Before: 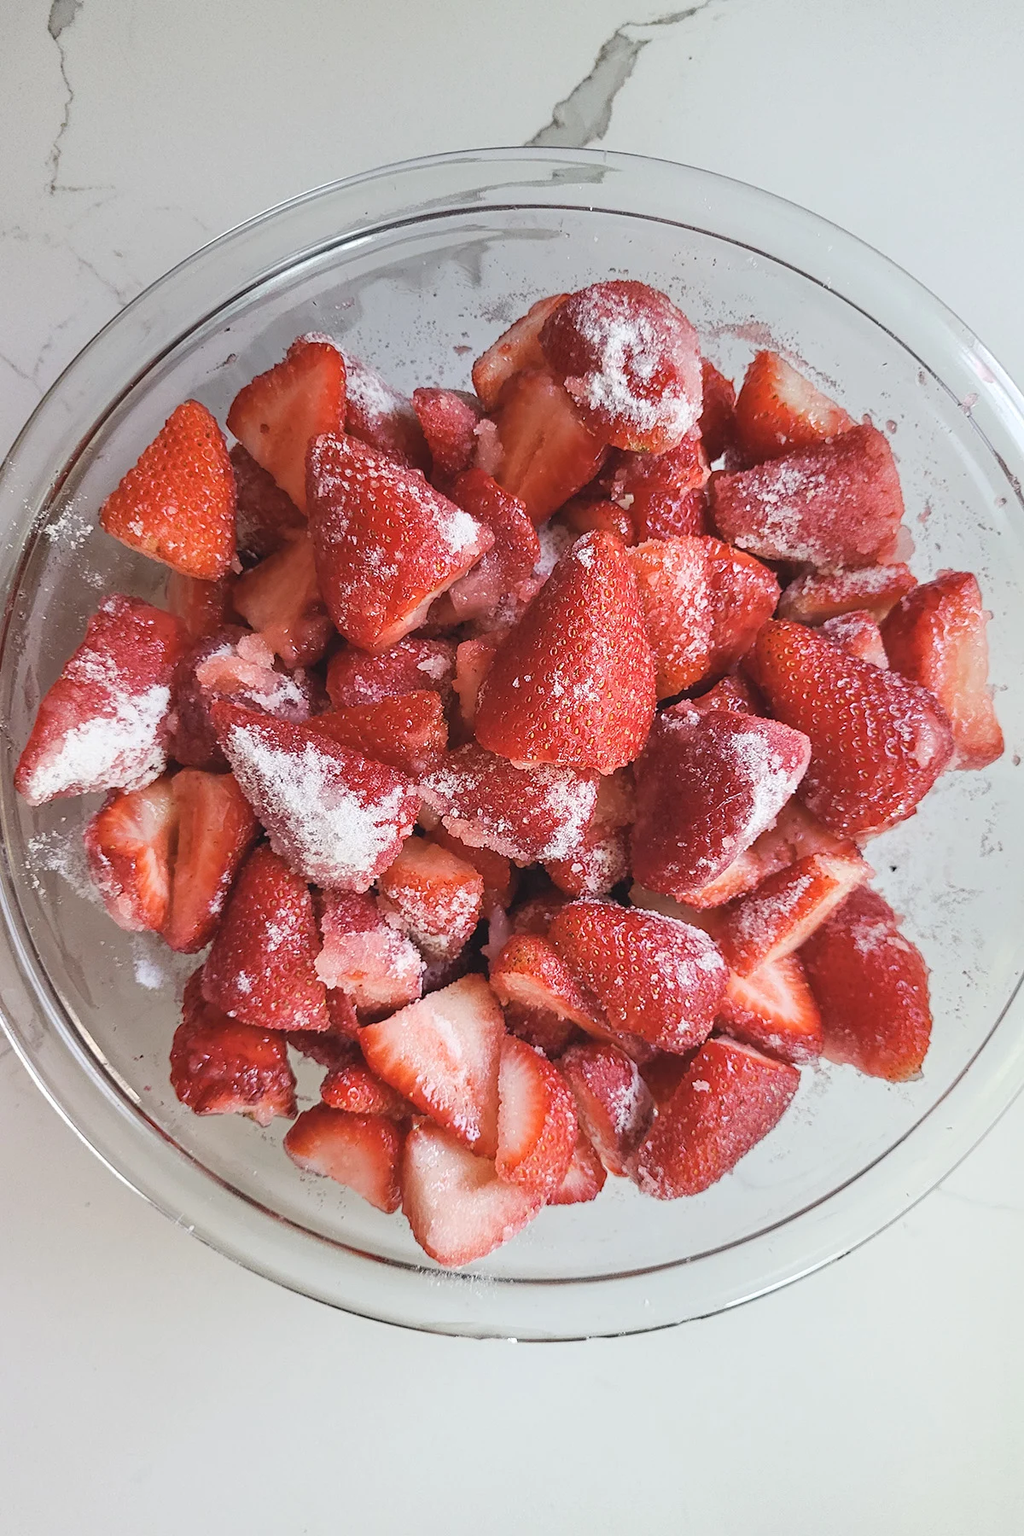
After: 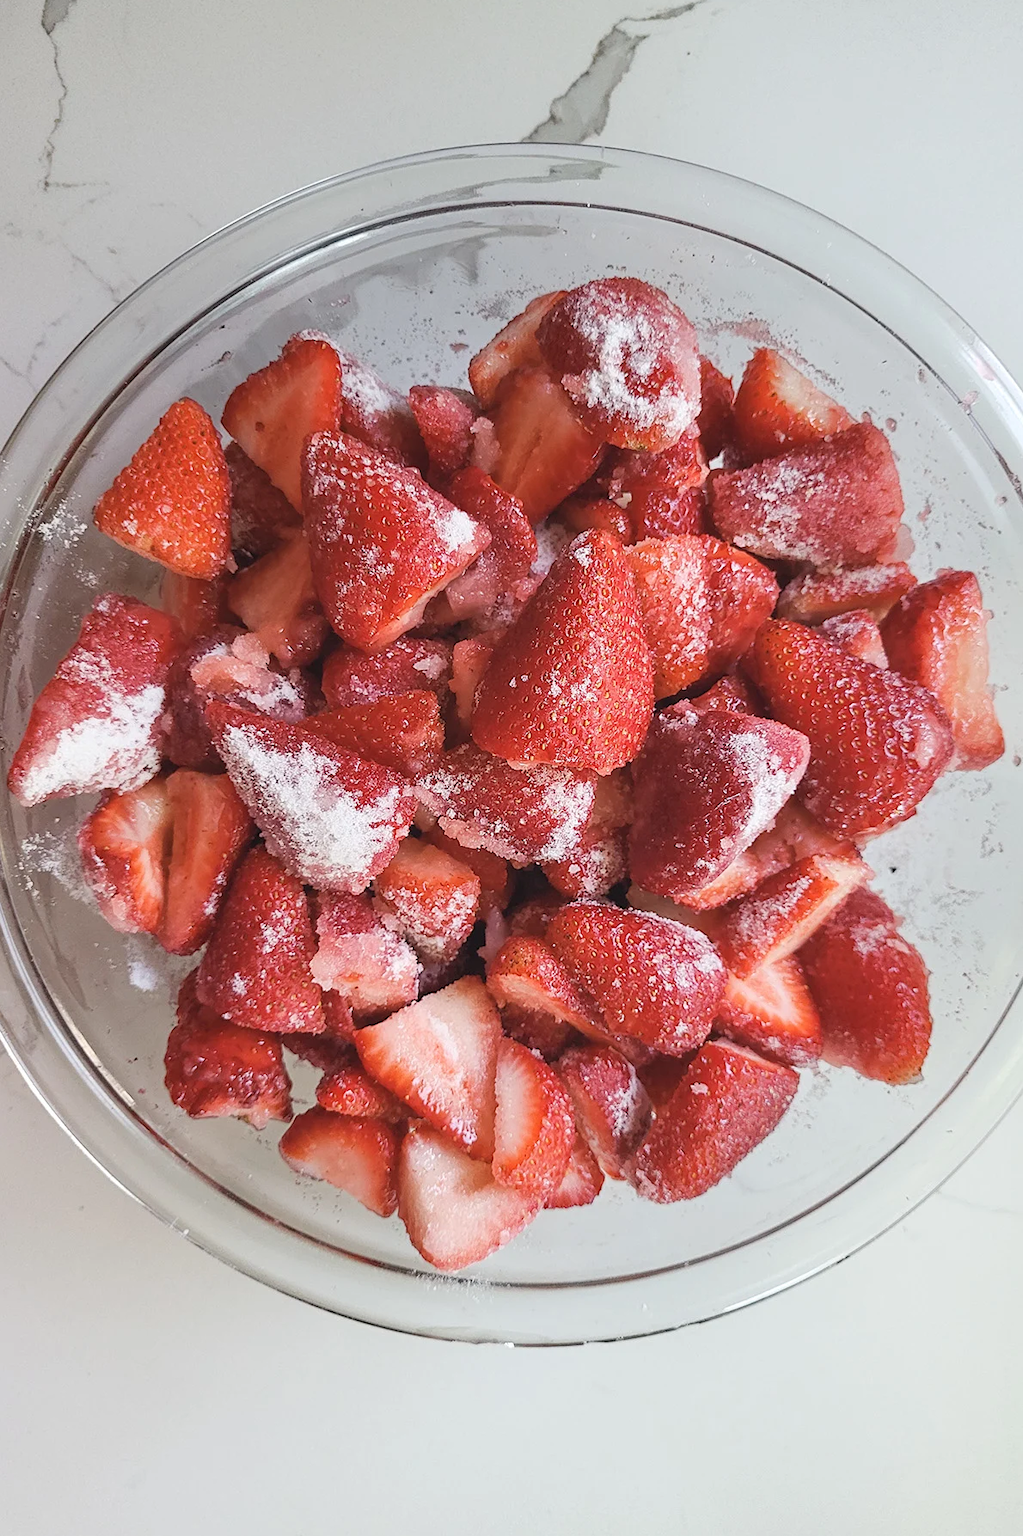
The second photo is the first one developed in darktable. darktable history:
crop and rotate: left 0.703%, top 0.378%, bottom 0.313%
